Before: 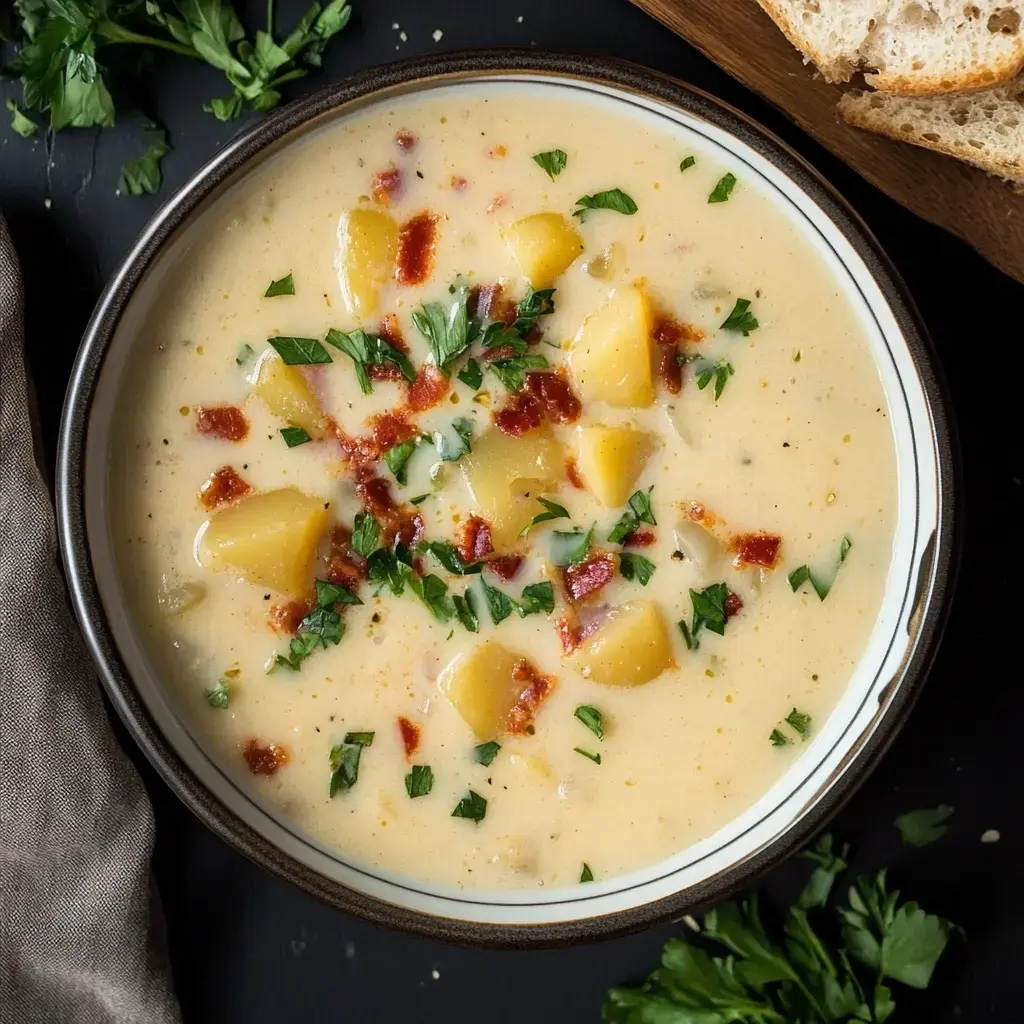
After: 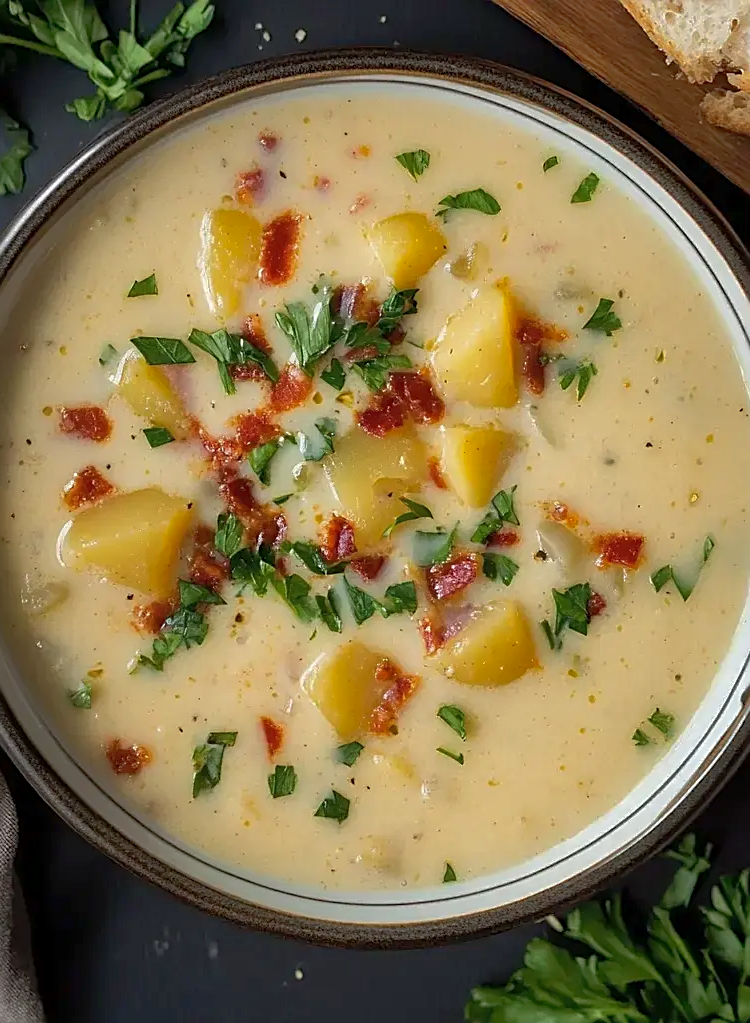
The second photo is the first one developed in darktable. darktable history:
crop: left 13.443%, right 13.31%
sharpen: on, module defaults
shadows and highlights: highlights -60
